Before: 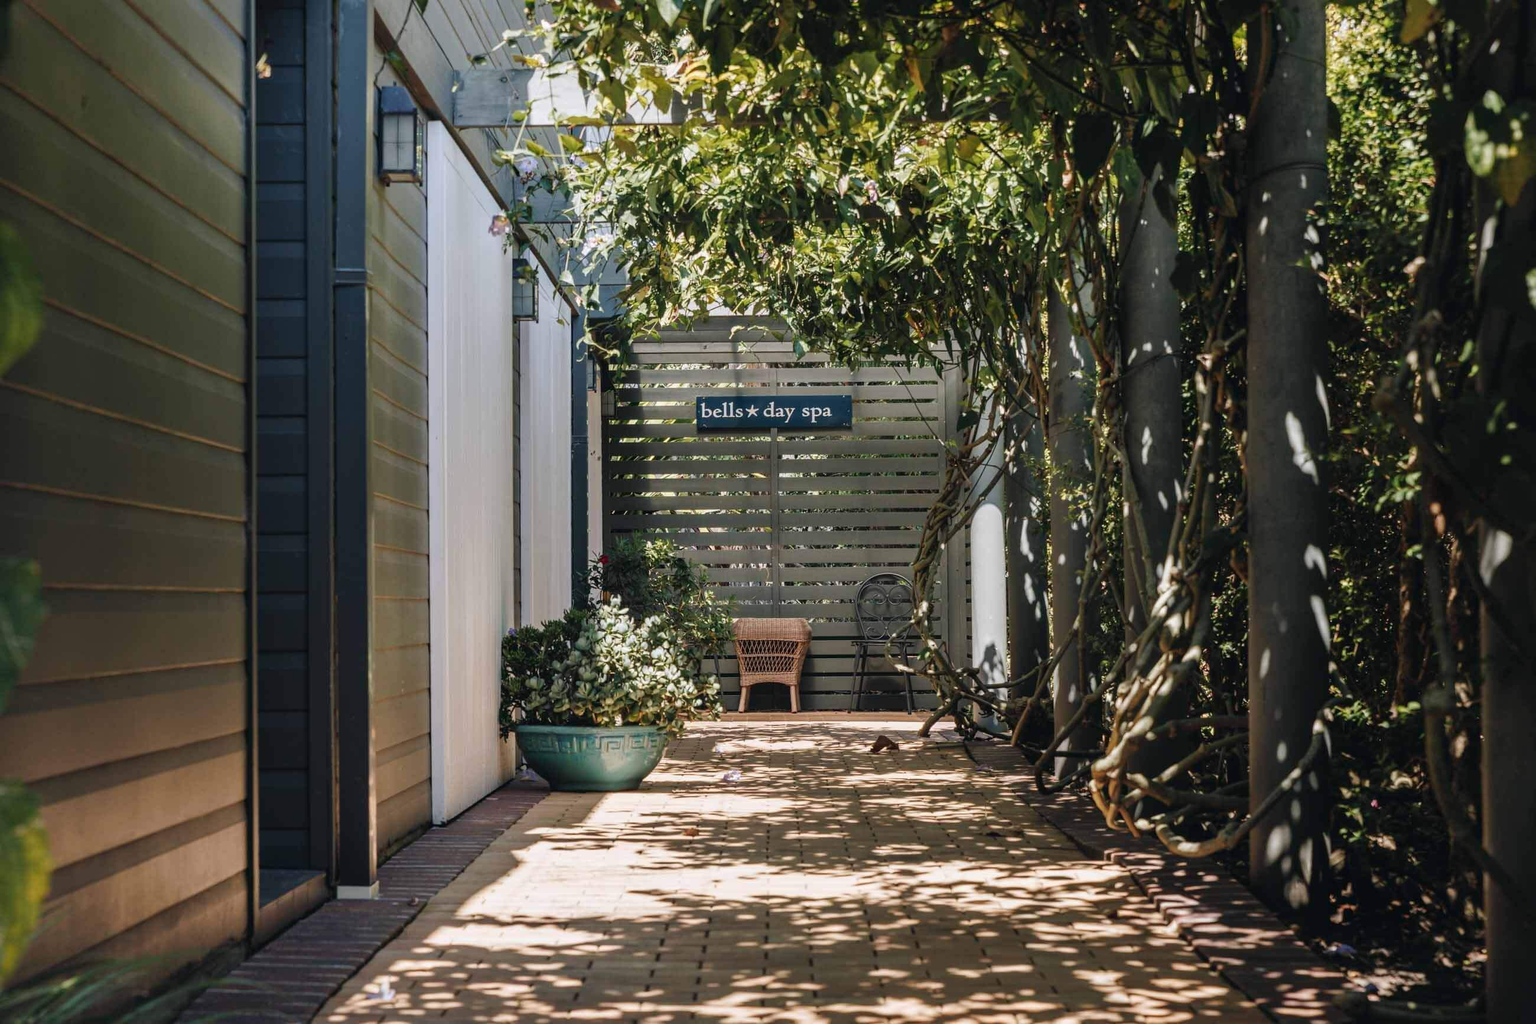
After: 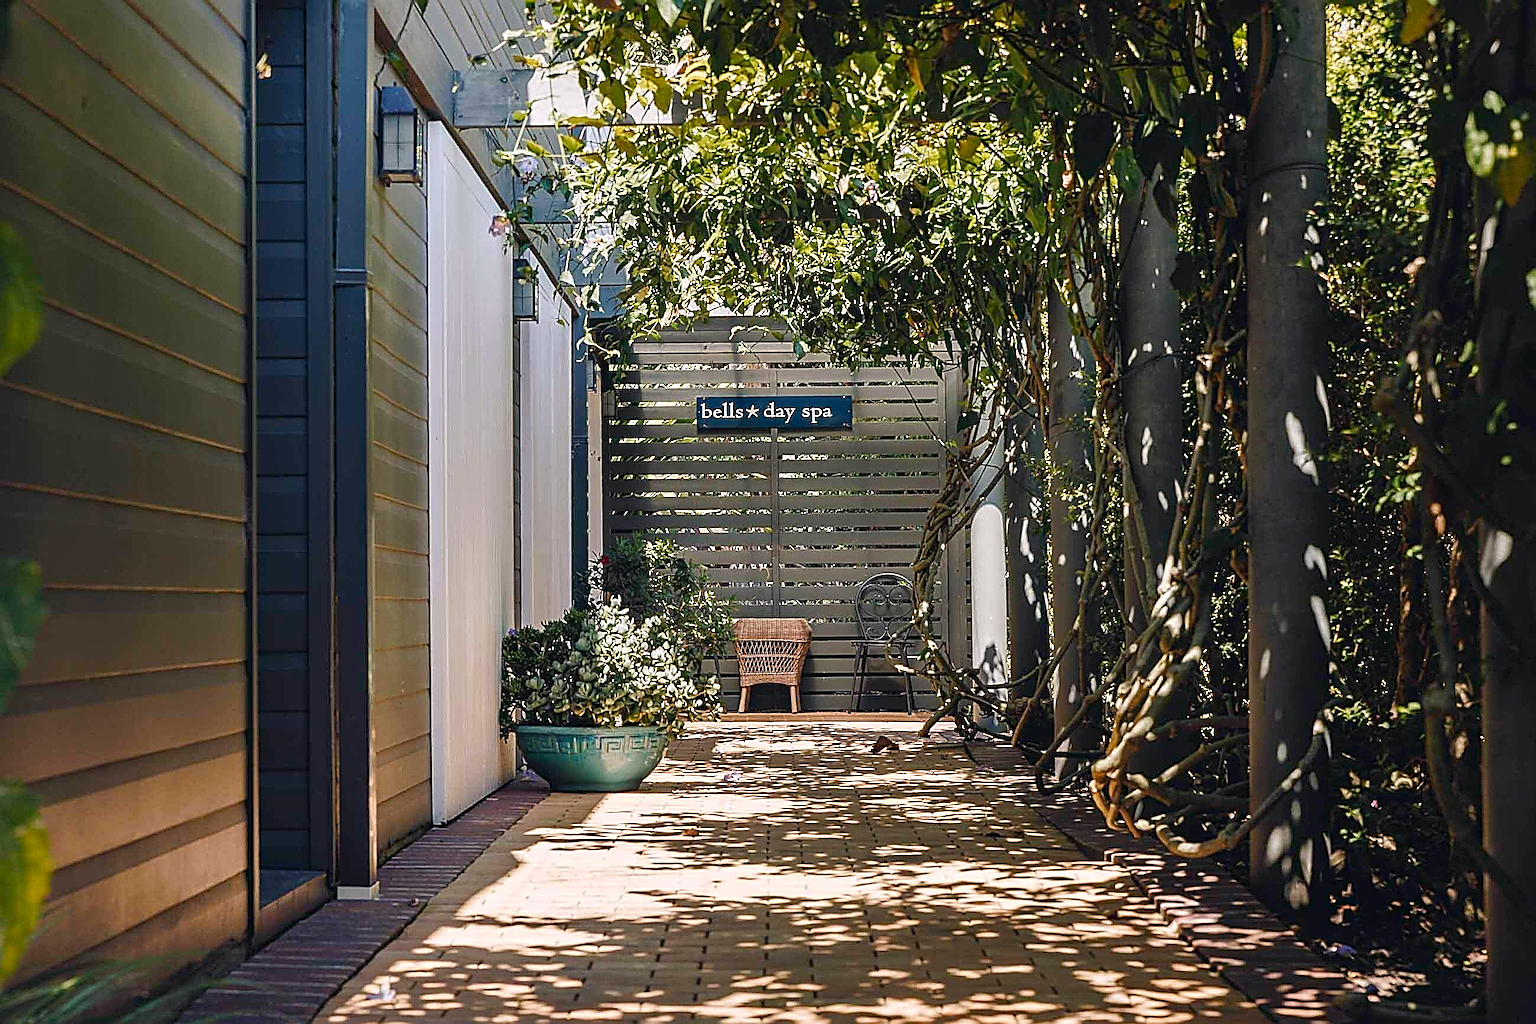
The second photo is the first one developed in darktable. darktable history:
color balance rgb: shadows lift › chroma 3.024%, shadows lift › hue 278.52°, power › luminance 3.123%, power › hue 233.63°, highlights gain › luminance 7.486%, highlights gain › chroma 0.954%, highlights gain › hue 47.58°, perceptual saturation grading › global saturation 15.83%, perceptual saturation grading › highlights -19.04%, perceptual saturation grading › shadows 19.966%, global vibrance 20%
sharpen: amount 1.994
